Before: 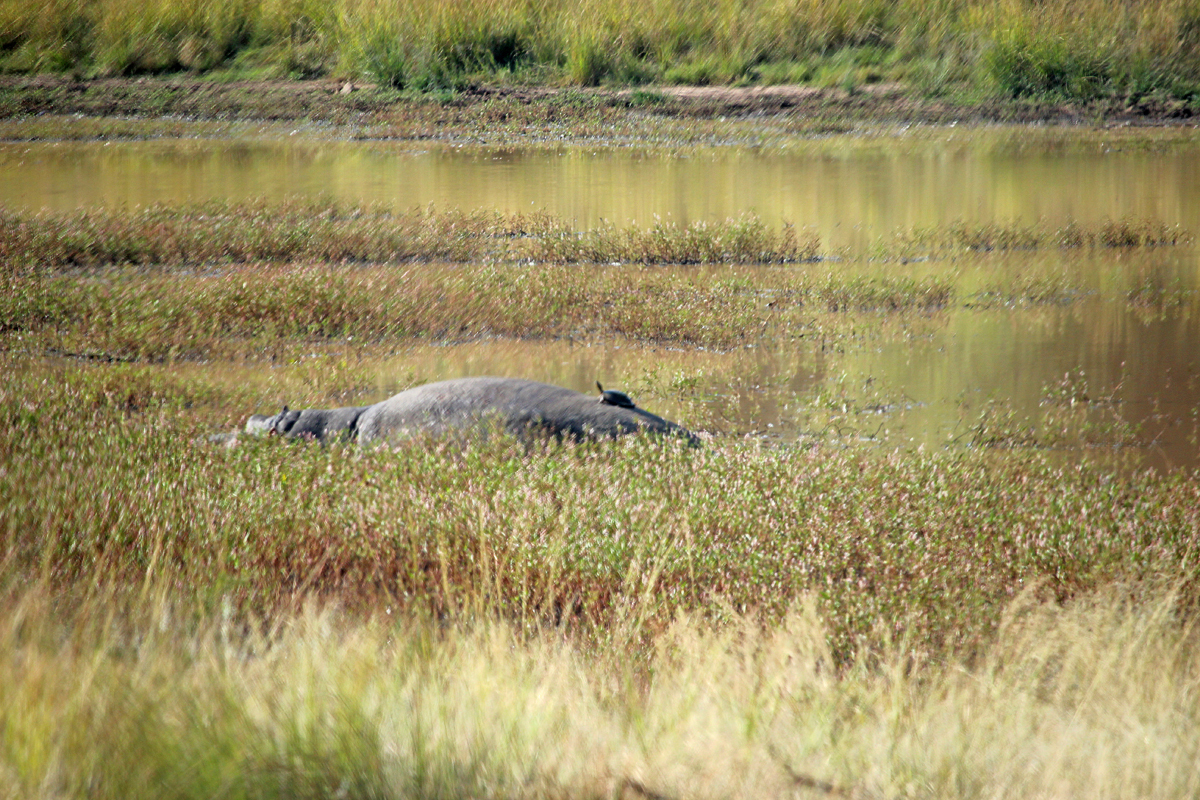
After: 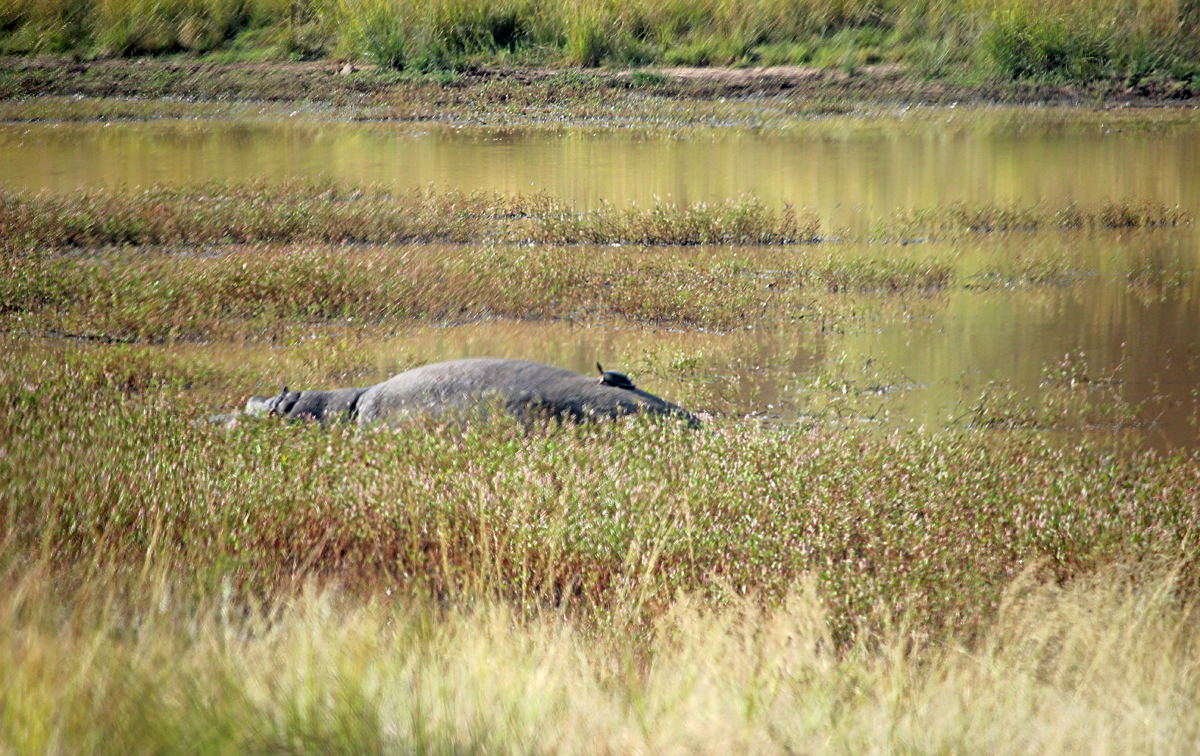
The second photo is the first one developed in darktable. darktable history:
crop and rotate: top 2.479%, bottom 3.018%
sharpen: amount 0.2
